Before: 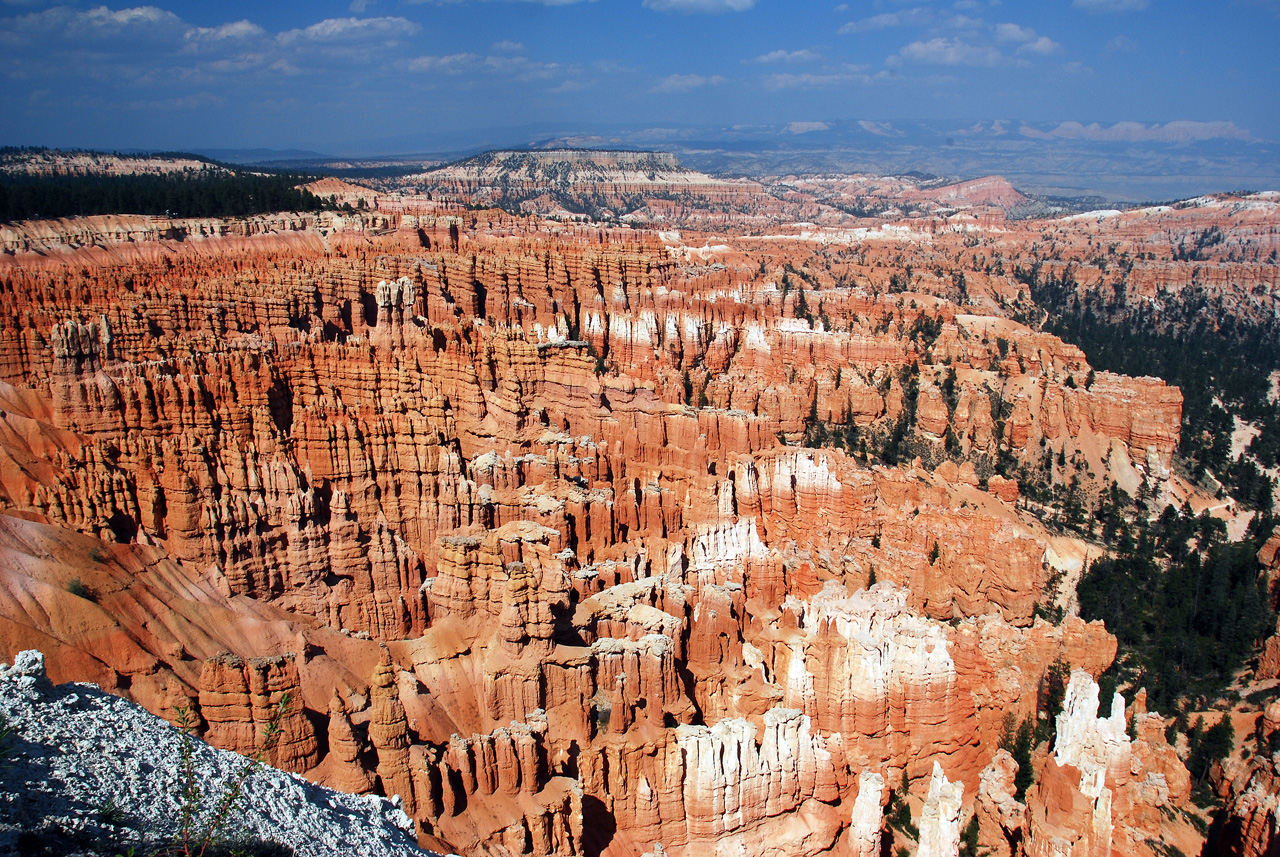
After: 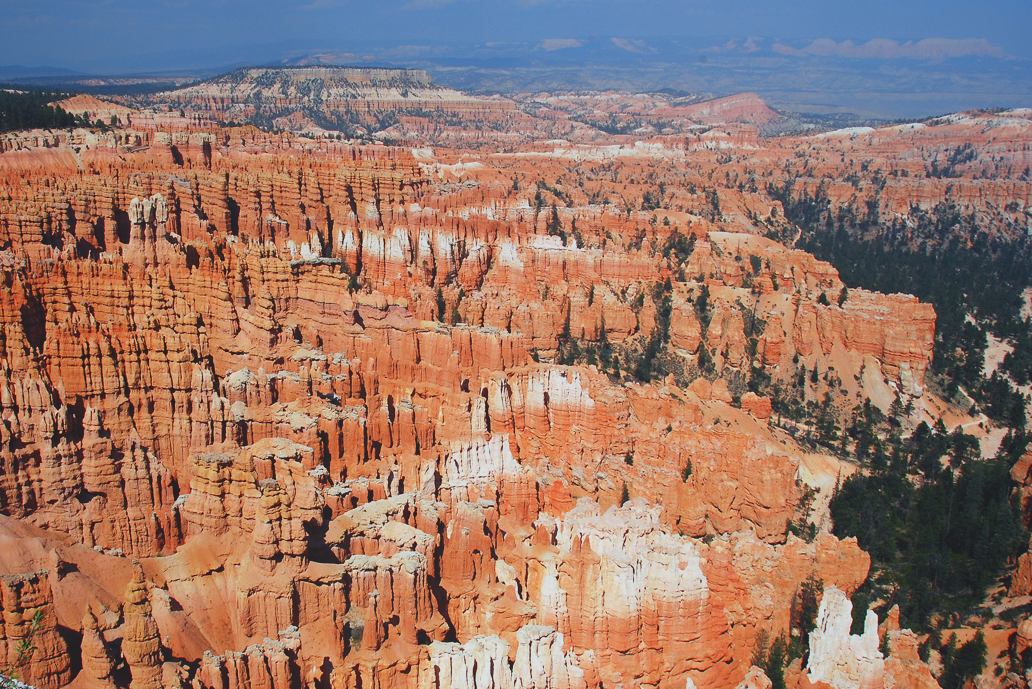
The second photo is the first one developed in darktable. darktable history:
local contrast: detail 69%
crop: left 19.31%, top 9.759%, right 0%, bottom 9.737%
